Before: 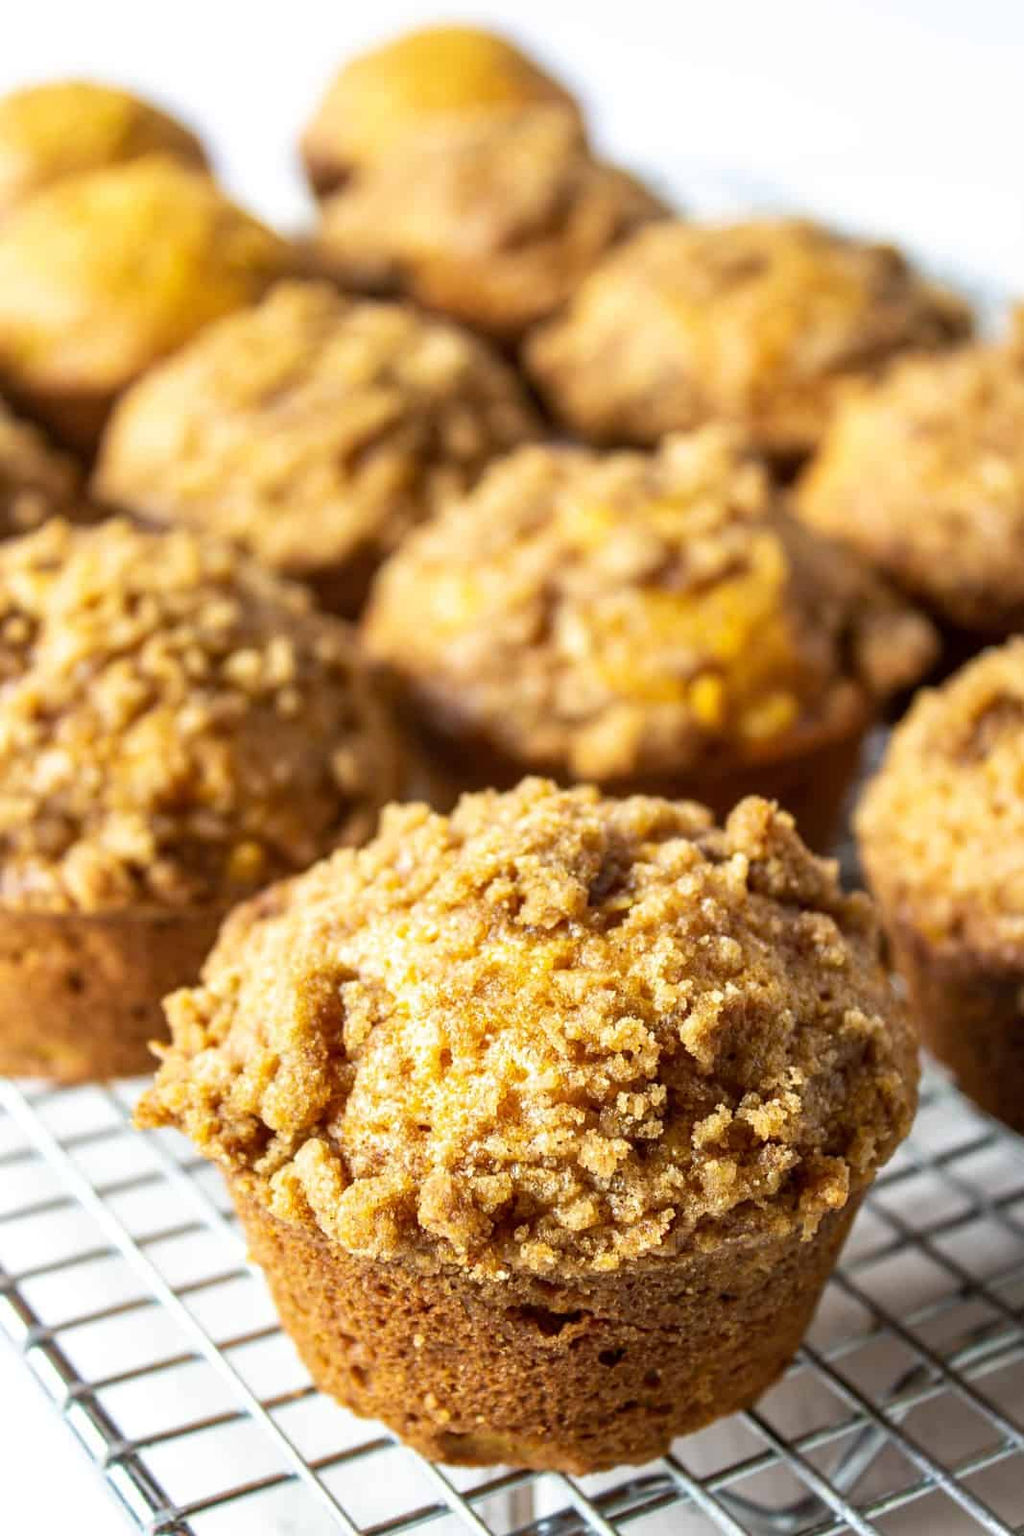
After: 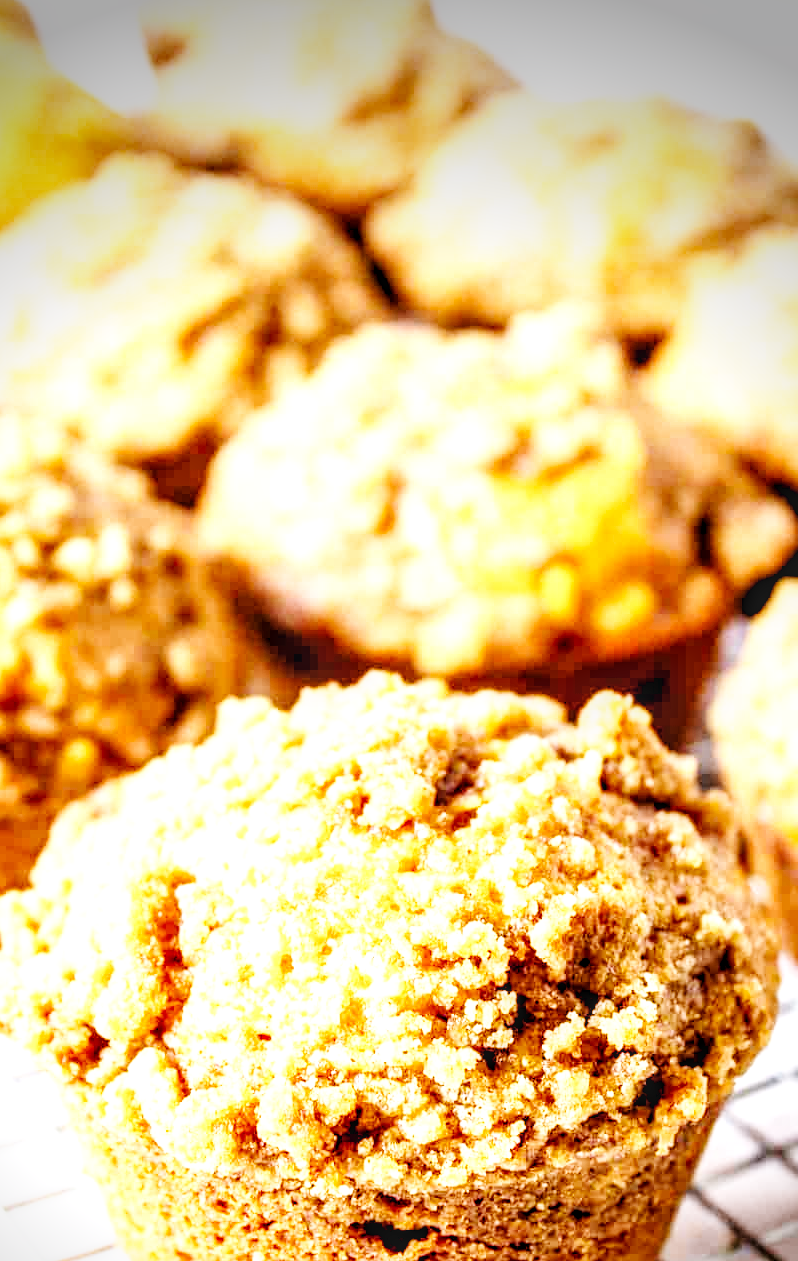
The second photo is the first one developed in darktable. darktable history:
crop: left 16.768%, top 8.653%, right 8.362%, bottom 12.485%
white balance: red 1.05, blue 1.072
local contrast: detail 130%
base curve: curves: ch0 [(0, 0.003) (0.001, 0.002) (0.006, 0.004) (0.02, 0.022) (0.048, 0.086) (0.094, 0.234) (0.162, 0.431) (0.258, 0.629) (0.385, 0.8) (0.548, 0.918) (0.751, 0.988) (1, 1)], preserve colors none
exposure: black level correction 0.001, exposure 0.5 EV, compensate exposure bias true, compensate highlight preservation false
rgb levels: levels [[0.013, 0.434, 0.89], [0, 0.5, 1], [0, 0.5, 1]]
vignetting: brightness -0.629, saturation -0.007, center (-0.028, 0.239)
